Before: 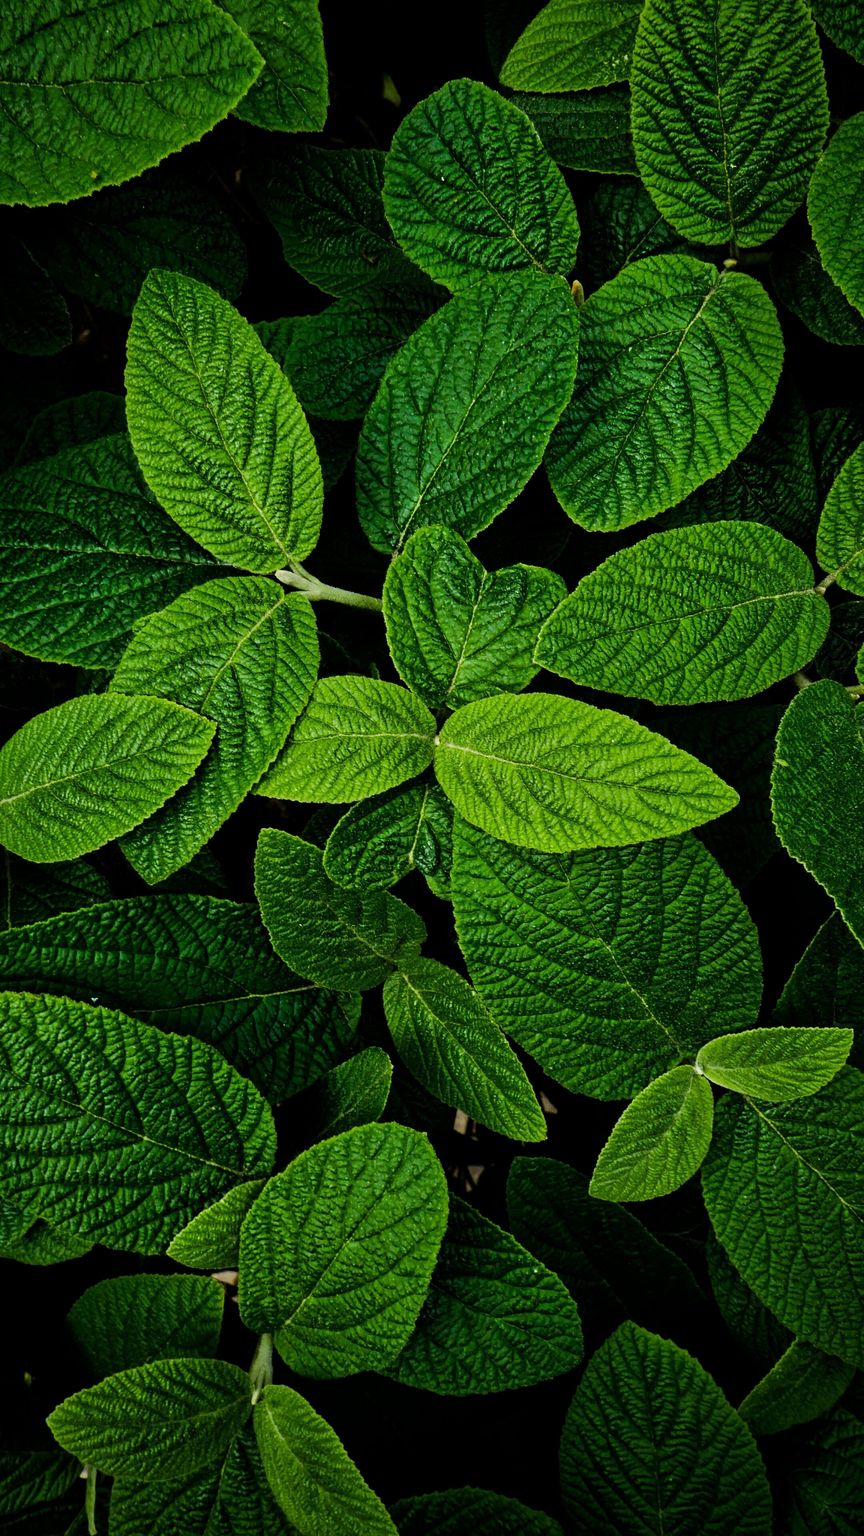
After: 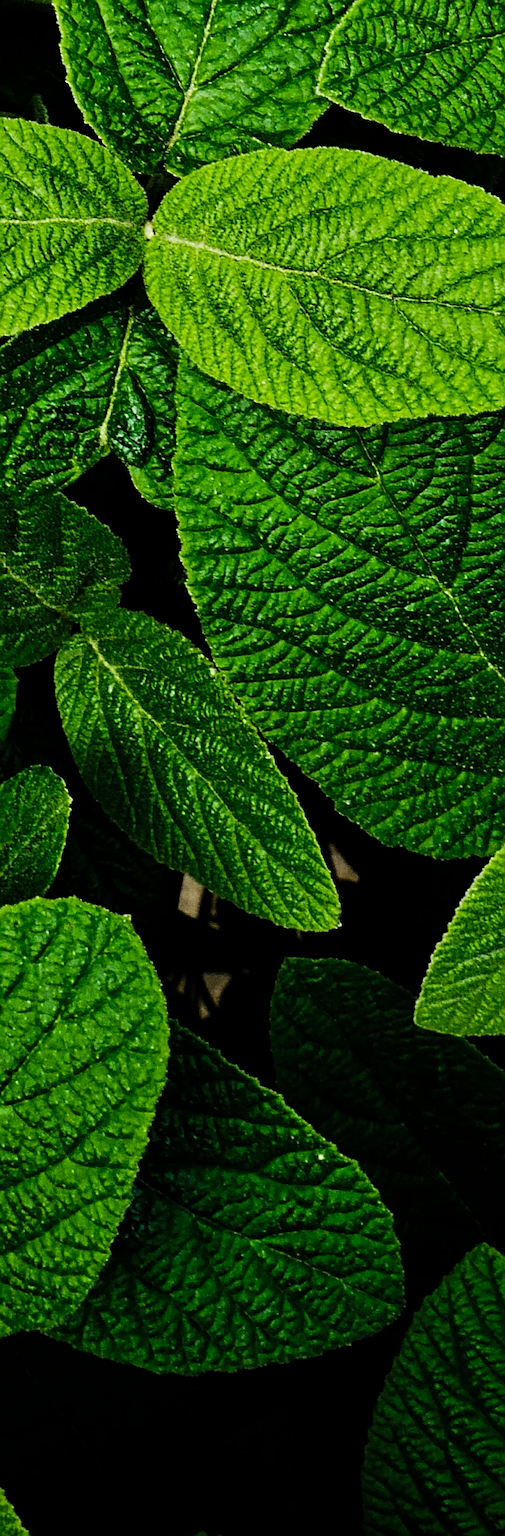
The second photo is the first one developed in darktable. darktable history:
tone curve: curves: ch0 [(0, 0) (0.037, 0.025) (0.131, 0.093) (0.275, 0.256) (0.497, 0.51) (0.617, 0.643) (0.704, 0.732) (0.813, 0.832) (0.911, 0.925) (0.997, 0.995)]; ch1 [(0, 0) (0.301, 0.3) (0.444, 0.45) (0.493, 0.495) (0.507, 0.503) (0.534, 0.533) (0.582, 0.58) (0.658, 0.693) (0.746, 0.77) (1, 1)]; ch2 [(0, 0) (0.246, 0.233) (0.36, 0.352) (0.415, 0.418) (0.476, 0.492) (0.502, 0.504) (0.525, 0.518) (0.539, 0.544) (0.586, 0.602) (0.634, 0.651) (0.706, 0.727) (0.853, 0.852) (1, 0.951)], preserve colors none
crop: left 40.764%, top 39.639%, right 25.693%, bottom 3.106%
sharpen: on, module defaults
